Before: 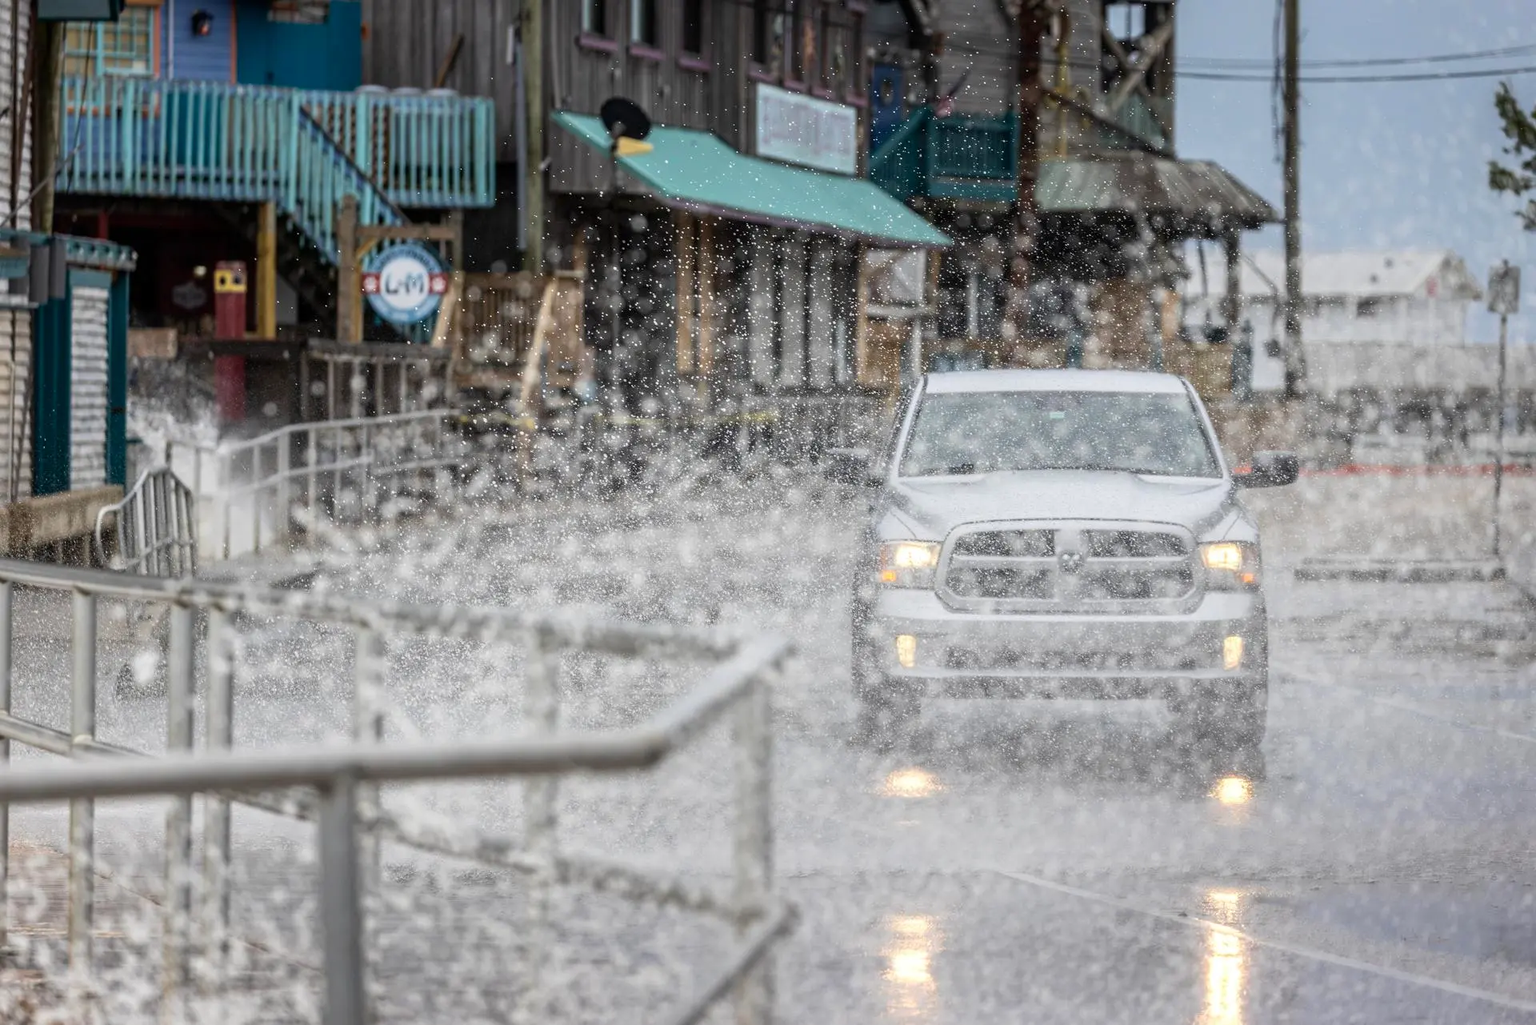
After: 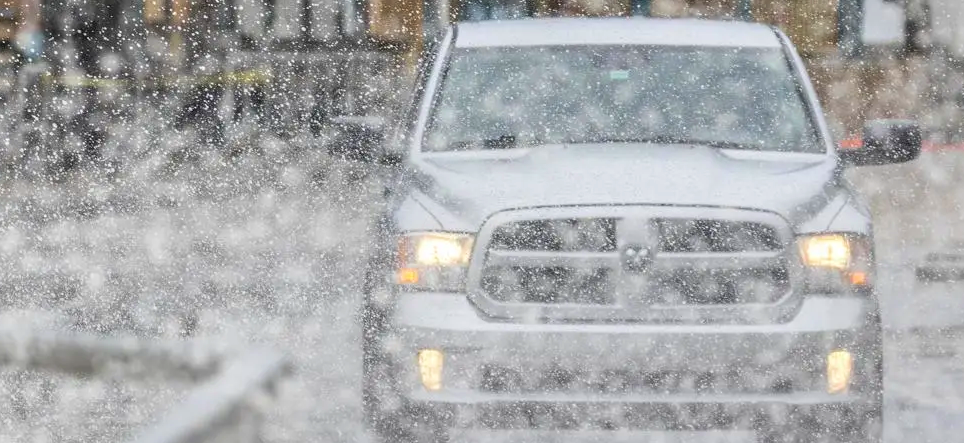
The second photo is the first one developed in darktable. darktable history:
crop: left 36.607%, top 34.735%, right 13.146%, bottom 30.611%
velvia: on, module defaults
